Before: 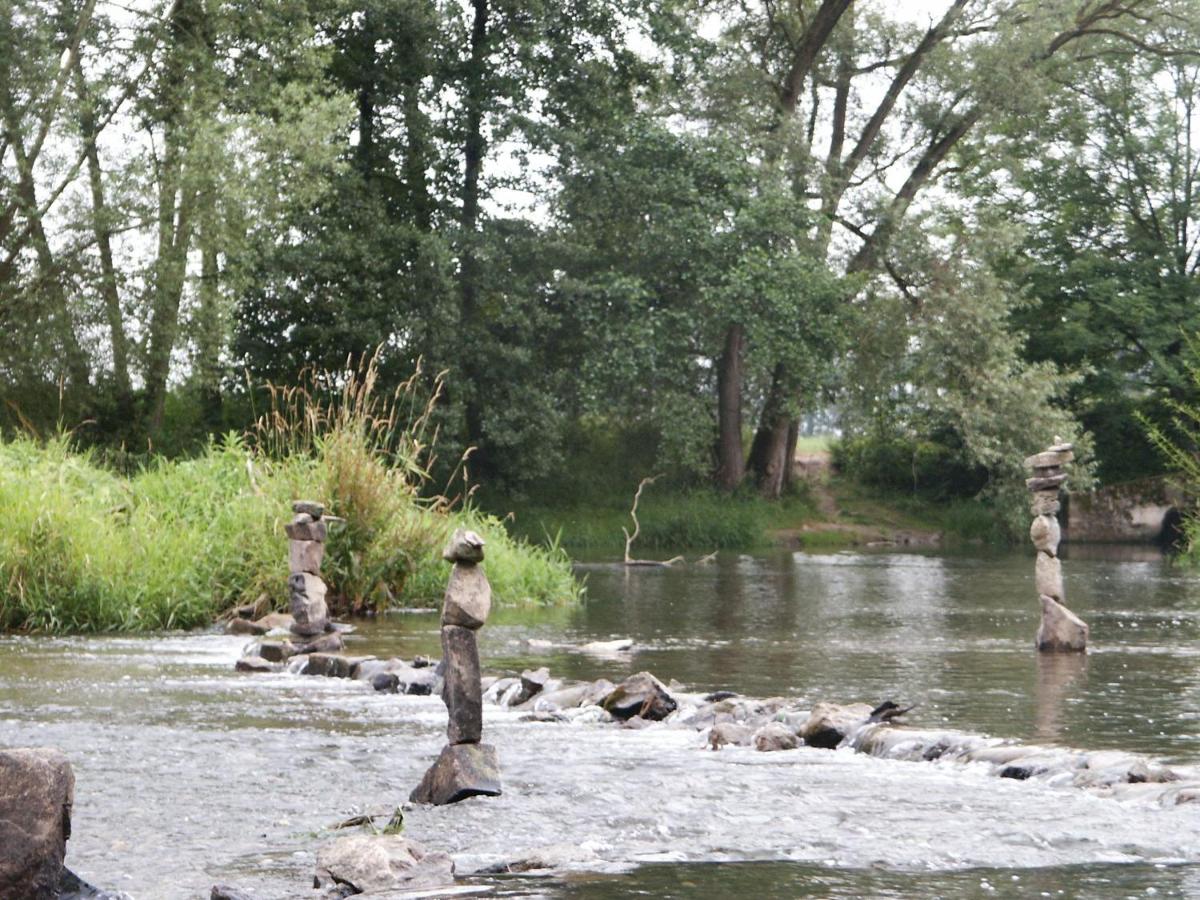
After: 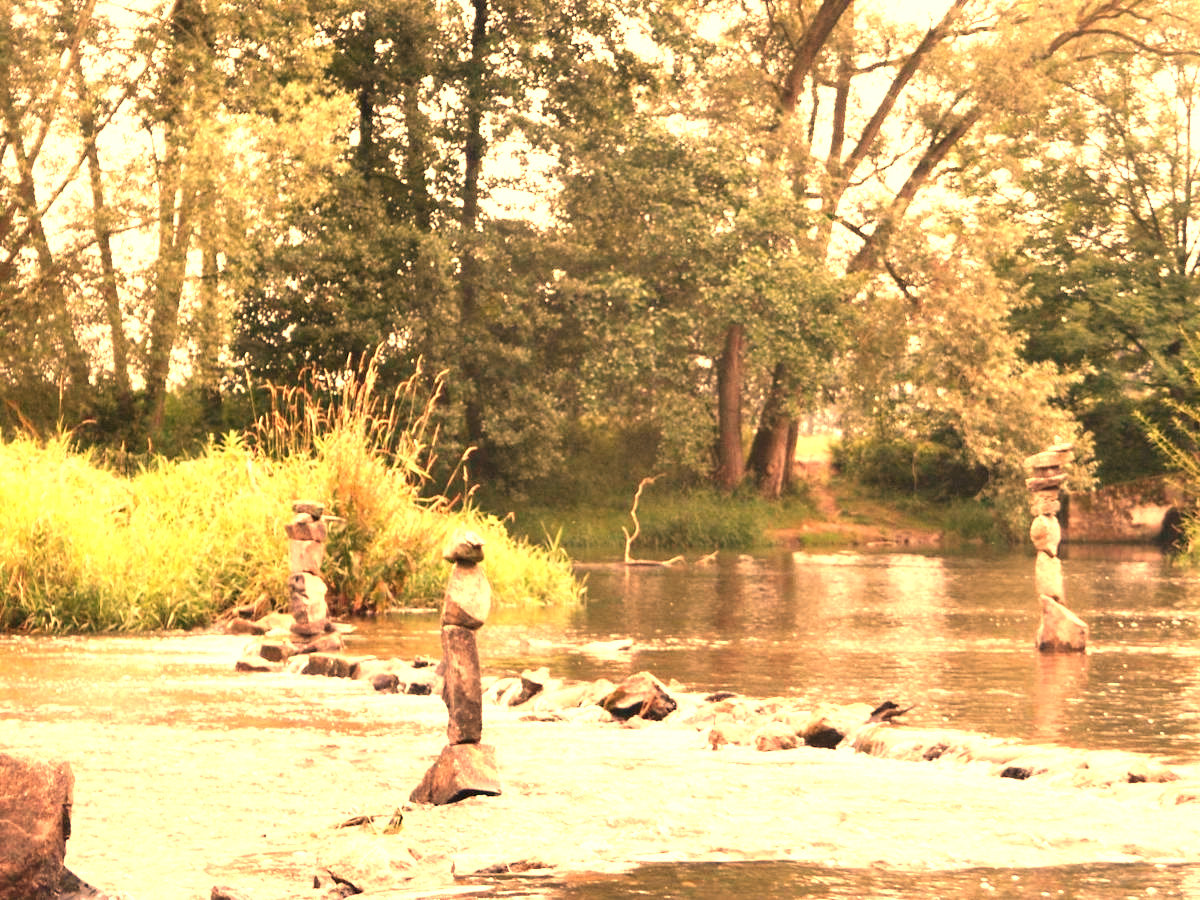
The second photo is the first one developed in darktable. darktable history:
exposure: black level correction 0, exposure 1 EV, compensate exposure bias true, compensate highlight preservation false
white balance: red 1.467, blue 0.684
